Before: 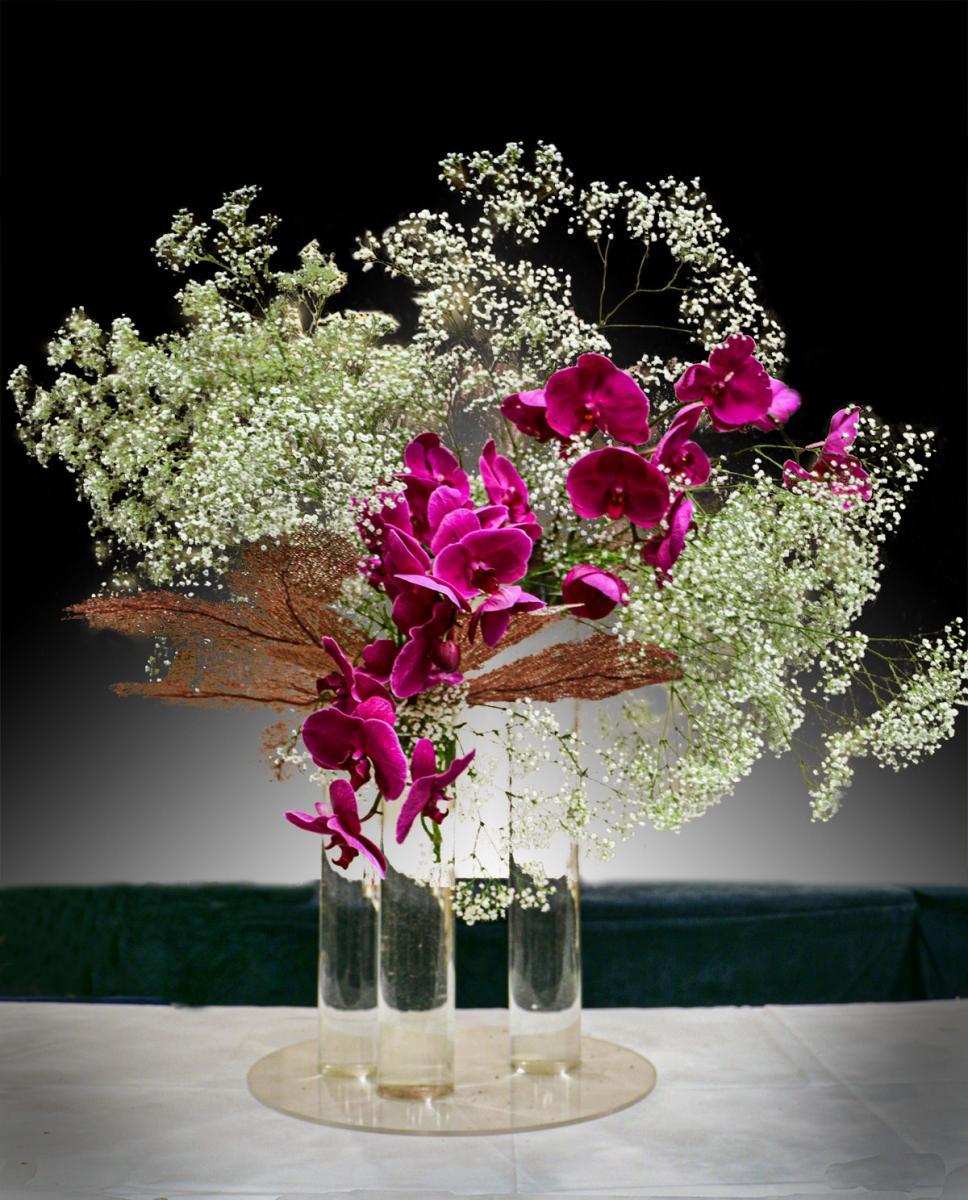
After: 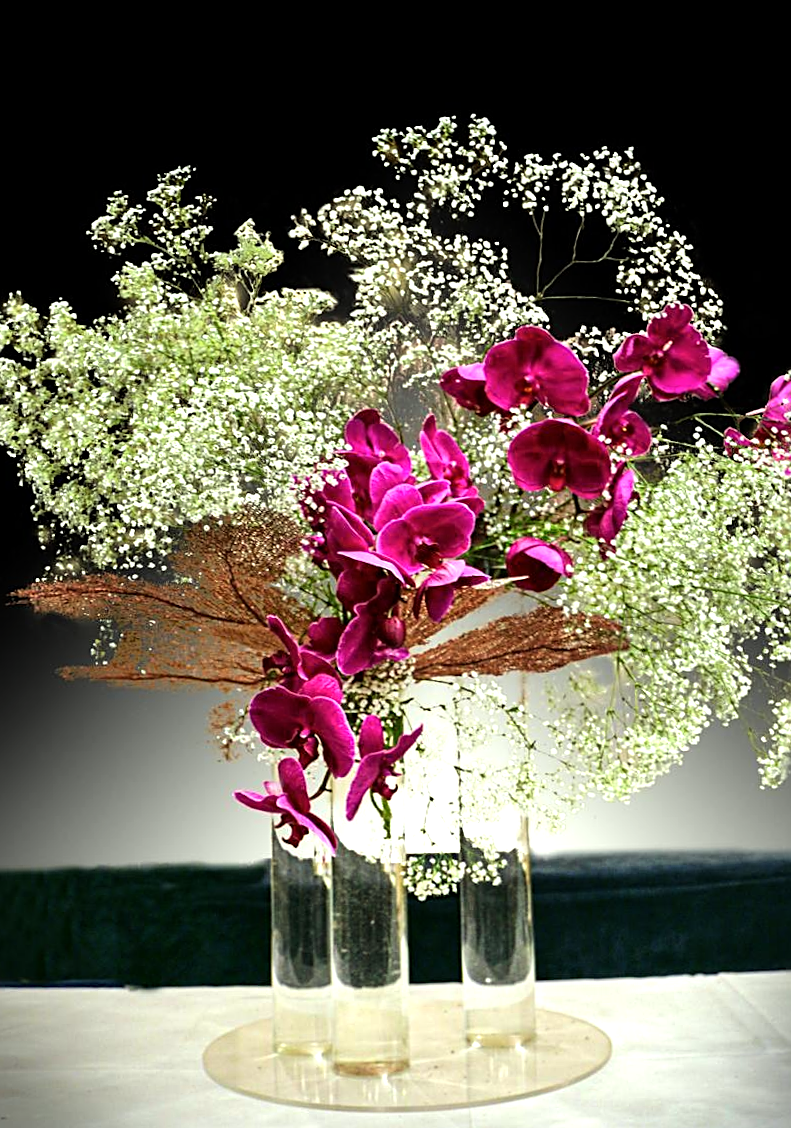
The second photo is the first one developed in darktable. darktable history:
crop and rotate: angle 1.38°, left 4.509%, top 0.73%, right 11.358%, bottom 2.485%
color correction: highlights a* -4.37, highlights b* 6.58
sharpen: on, module defaults
tone equalizer: -8 EV -0.719 EV, -7 EV -0.668 EV, -6 EV -0.574 EV, -5 EV -0.413 EV, -3 EV 0.382 EV, -2 EV 0.6 EV, -1 EV 0.688 EV, +0 EV 0.742 EV
